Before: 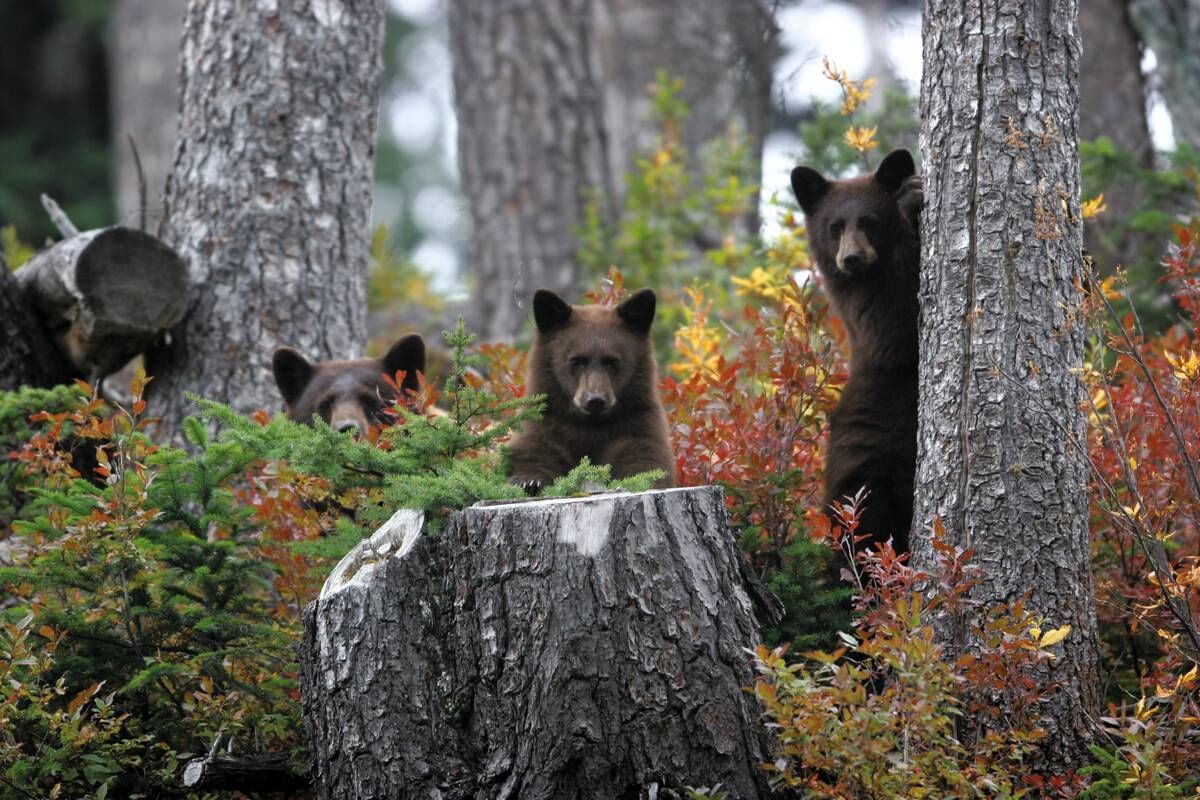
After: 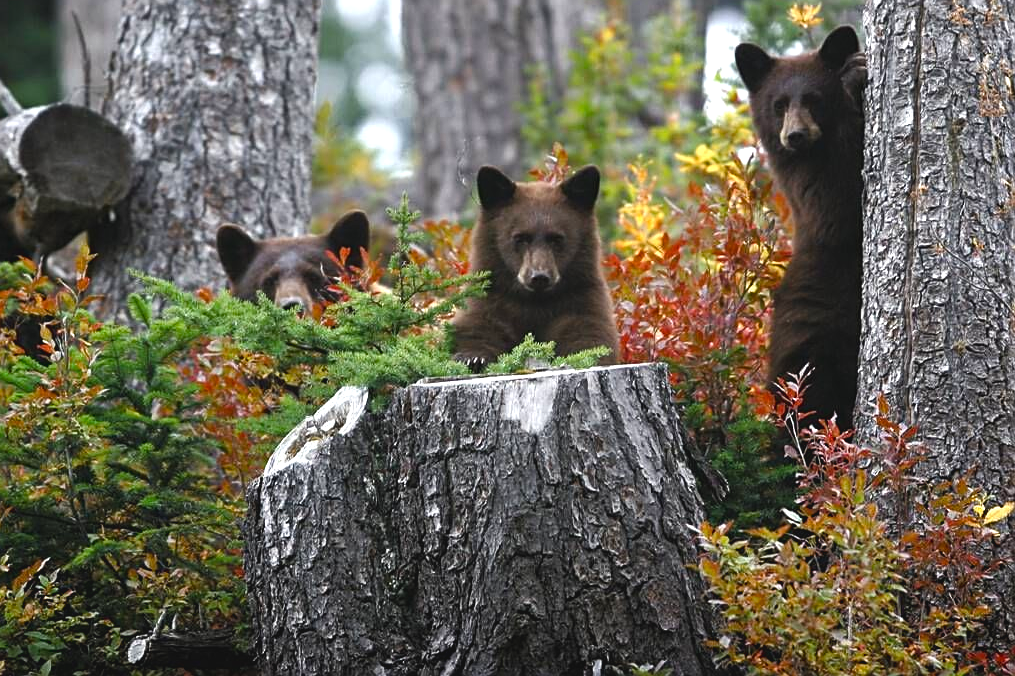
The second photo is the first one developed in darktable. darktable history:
color balance rgb: power › hue 71.68°, global offset › luminance 0.495%, perceptual saturation grading › global saturation 20%, perceptual saturation grading › highlights -25.385%, perceptual saturation grading › shadows 24.65%, perceptual brilliance grading › global brilliance -5.635%, perceptual brilliance grading › highlights 23.866%, perceptual brilliance grading › mid-tones 7.188%, perceptual brilliance grading › shadows -4.682%, contrast -9.895%
crop and rotate: left 4.737%, top 15.449%, right 10.66%
sharpen: on, module defaults
